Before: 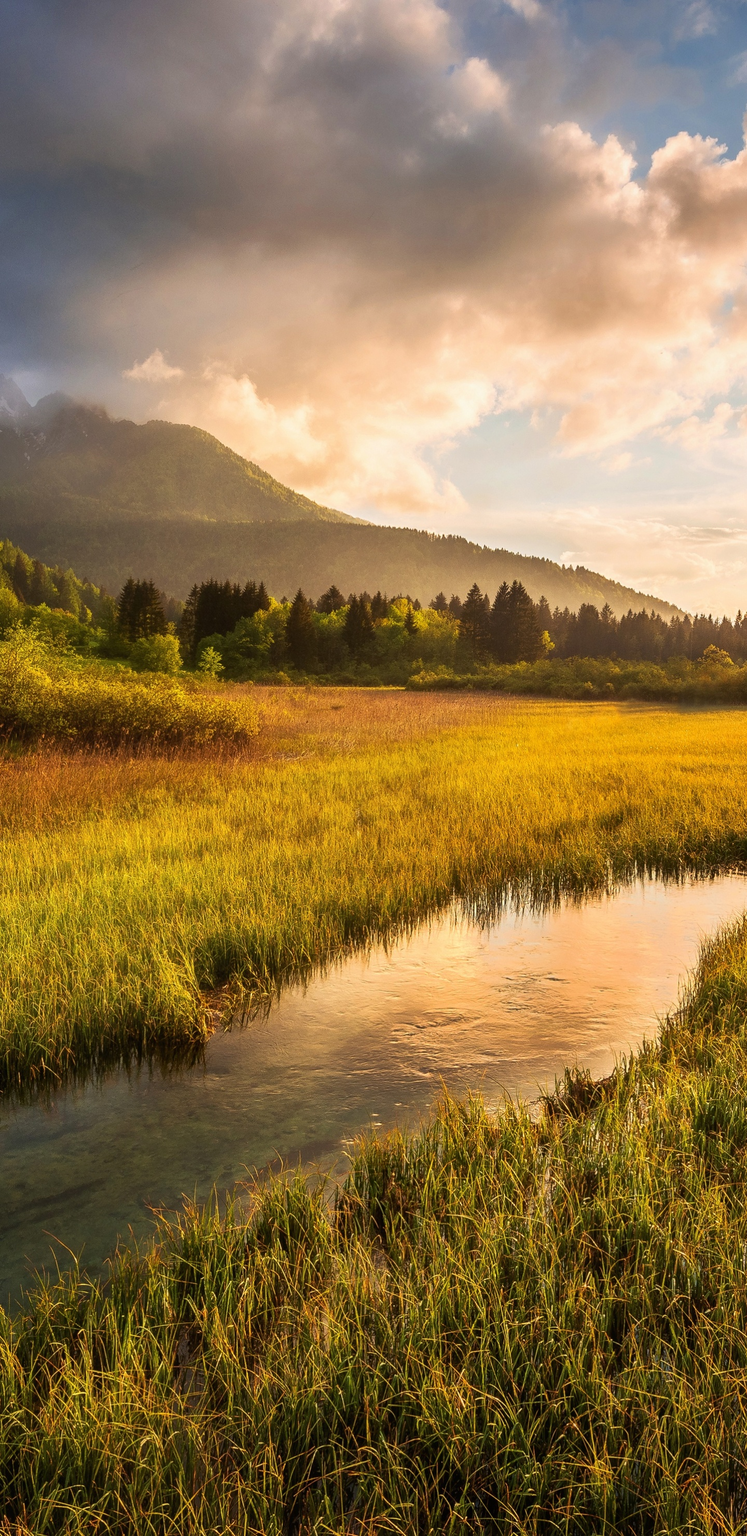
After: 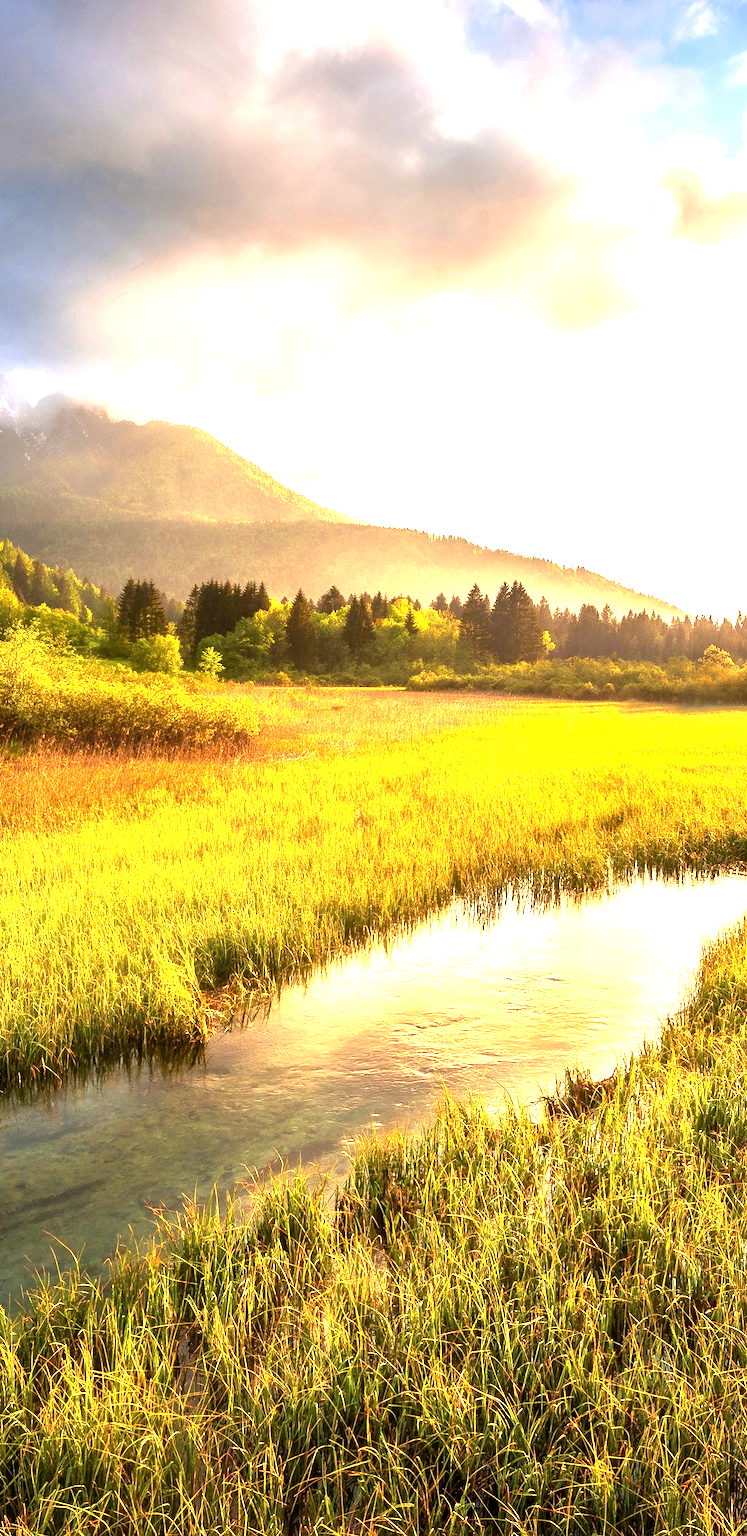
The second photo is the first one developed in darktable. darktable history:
exposure: black level correction 0.001, exposure 1.849 EV, compensate highlight preservation false
